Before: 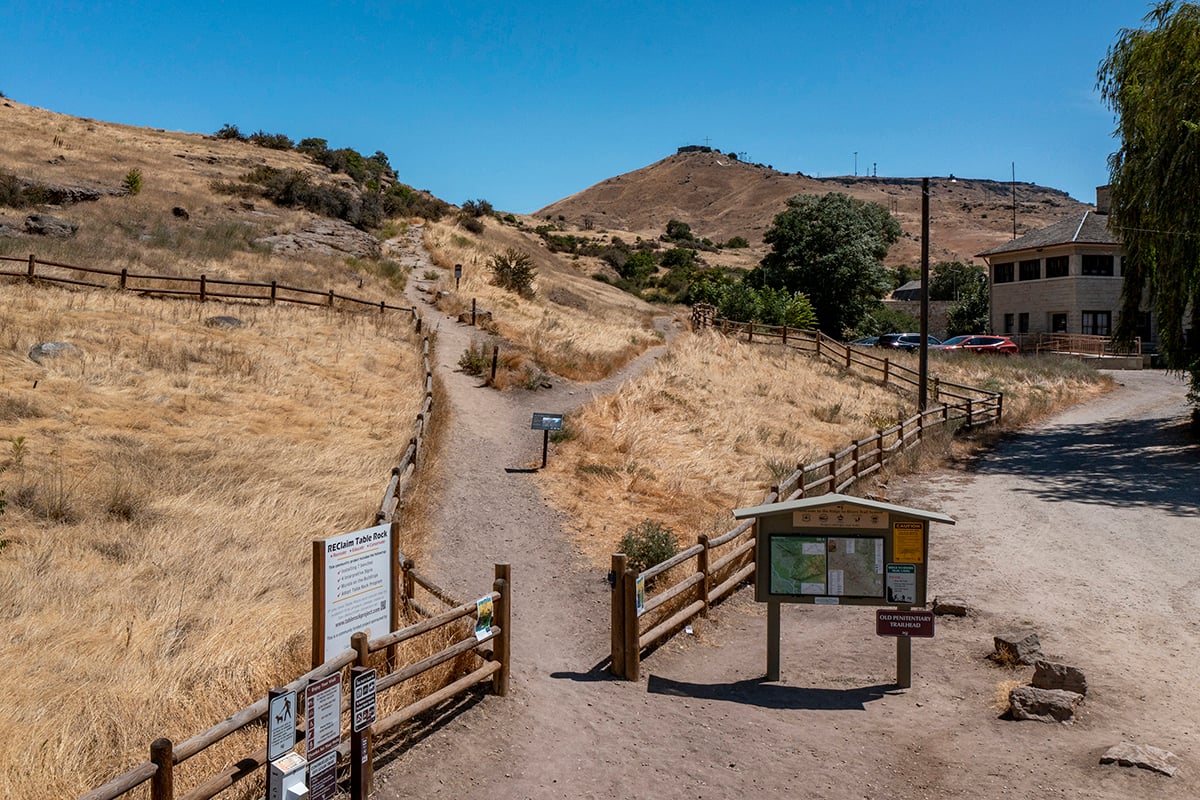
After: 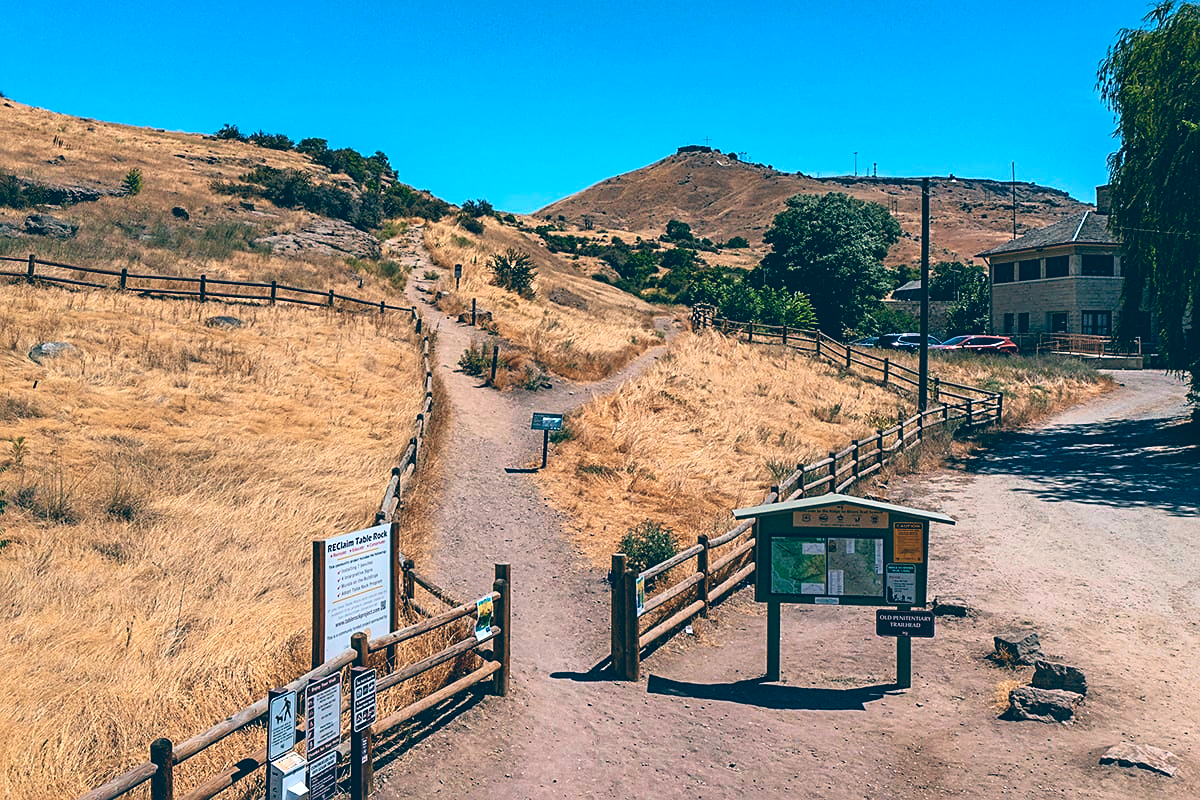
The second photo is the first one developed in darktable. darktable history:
color balance: lift [1.016, 0.983, 1, 1.017], gamma [0.958, 1, 1, 1], gain [0.981, 1.007, 0.993, 1.002], input saturation 118.26%, contrast 13.43%, contrast fulcrum 21.62%, output saturation 82.76%
sharpen: on, module defaults
tone curve: curves: ch0 [(0, 0) (0.091, 0.077) (0.389, 0.458) (0.745, 0.82) (0.856, 0.899) (0.92, 0.938) (1, 0.973)]; ch1 [(0, 0) (0.437, 0.404) (0.5, 0.5) (0.529, 0.55) (0.58, 0.6) (0.616, 0.649) (1, 1)]; ch2 [(0, 0) (0.442, 0.415) (0.5, 0.5) (0.535, 0.557) (0.585, 0.62) (1, 1)], color space Lab, independent channels, preserve colors none
